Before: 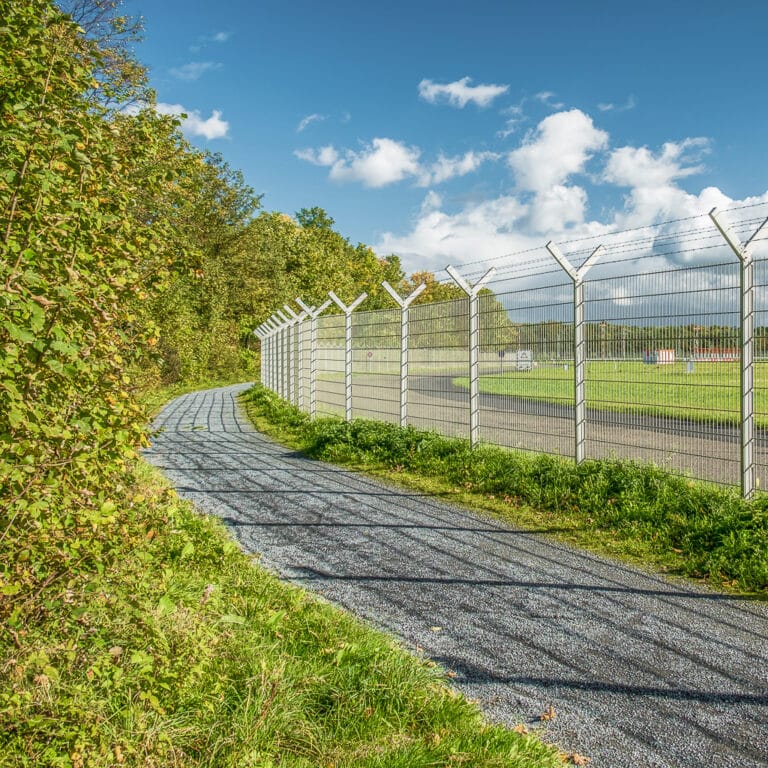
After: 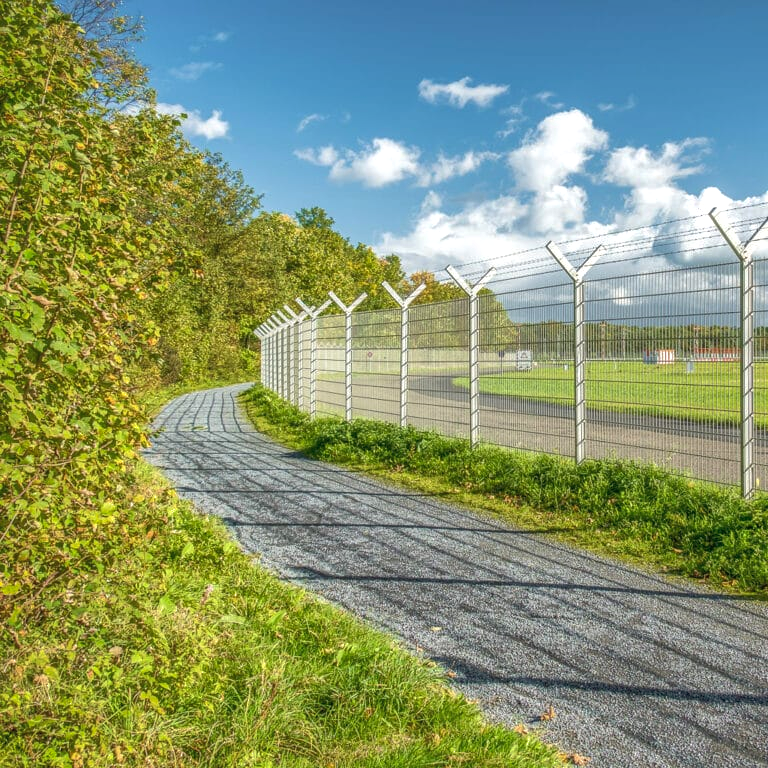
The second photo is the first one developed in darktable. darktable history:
shadows and highlights: on, module defaults
exposure: exposure 0.289 EV, compensate highlight preservation false
